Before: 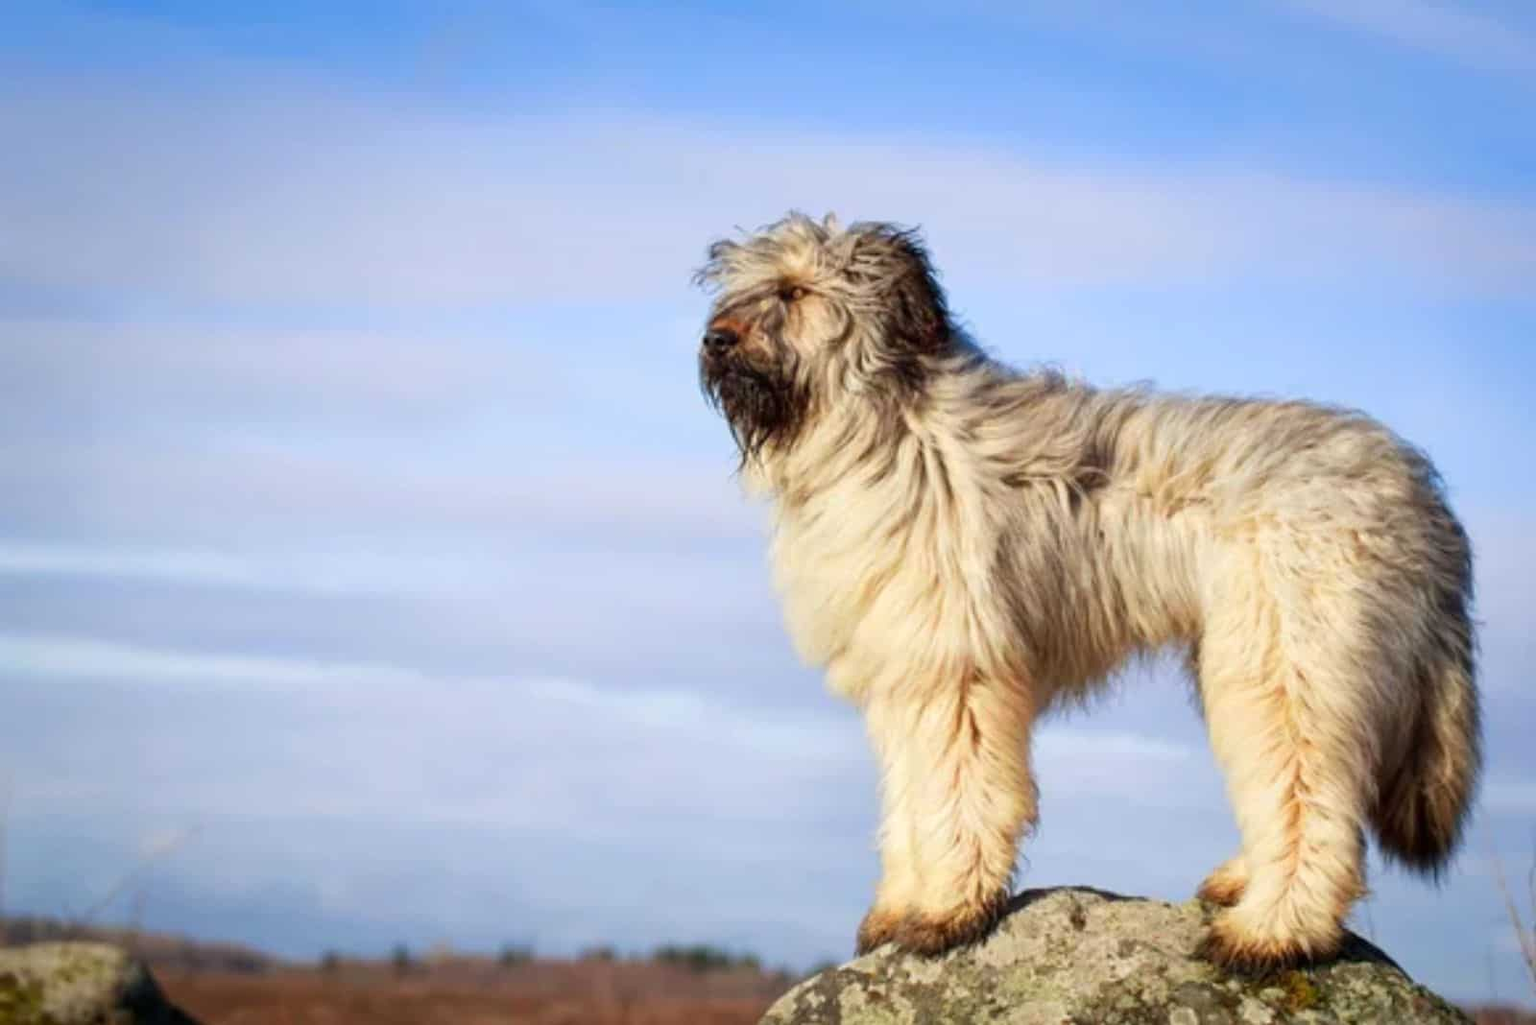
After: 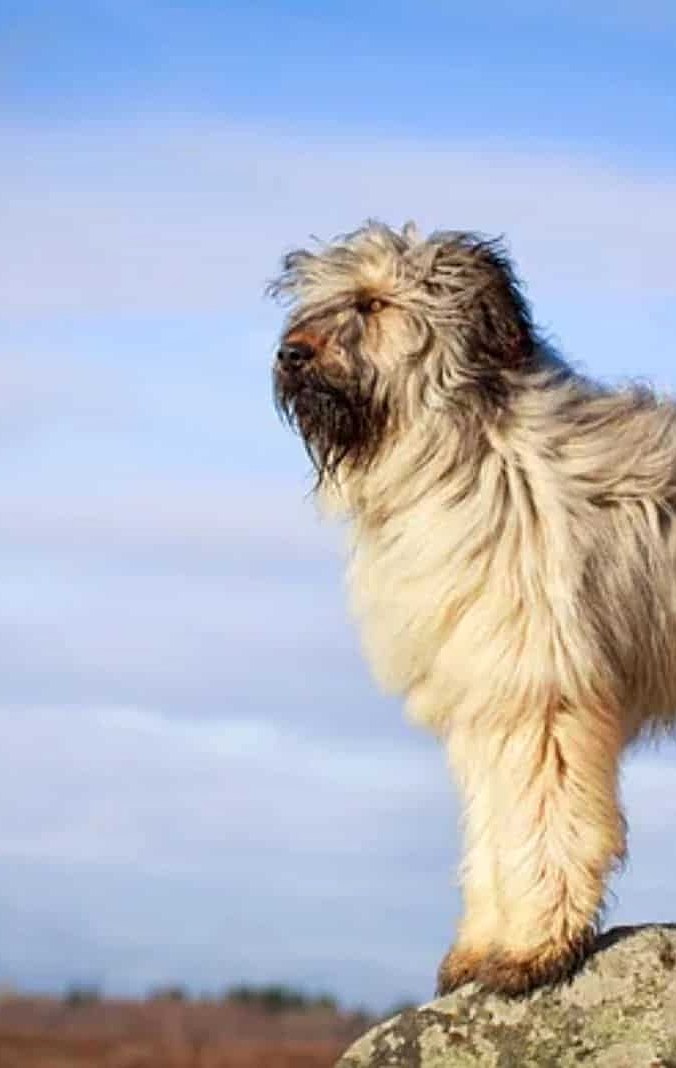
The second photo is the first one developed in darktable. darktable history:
local contrast: mode bilateral grid, contrast 9, coarseness 26, detail 111%, midtone range 0.2
tone equalizer: edges refinement/feathering 500, mask exposure compensation -1.57 EV, preserve details guided filter
crop: left 28.458%, right 29.285%
sharpen: on, module defaults
